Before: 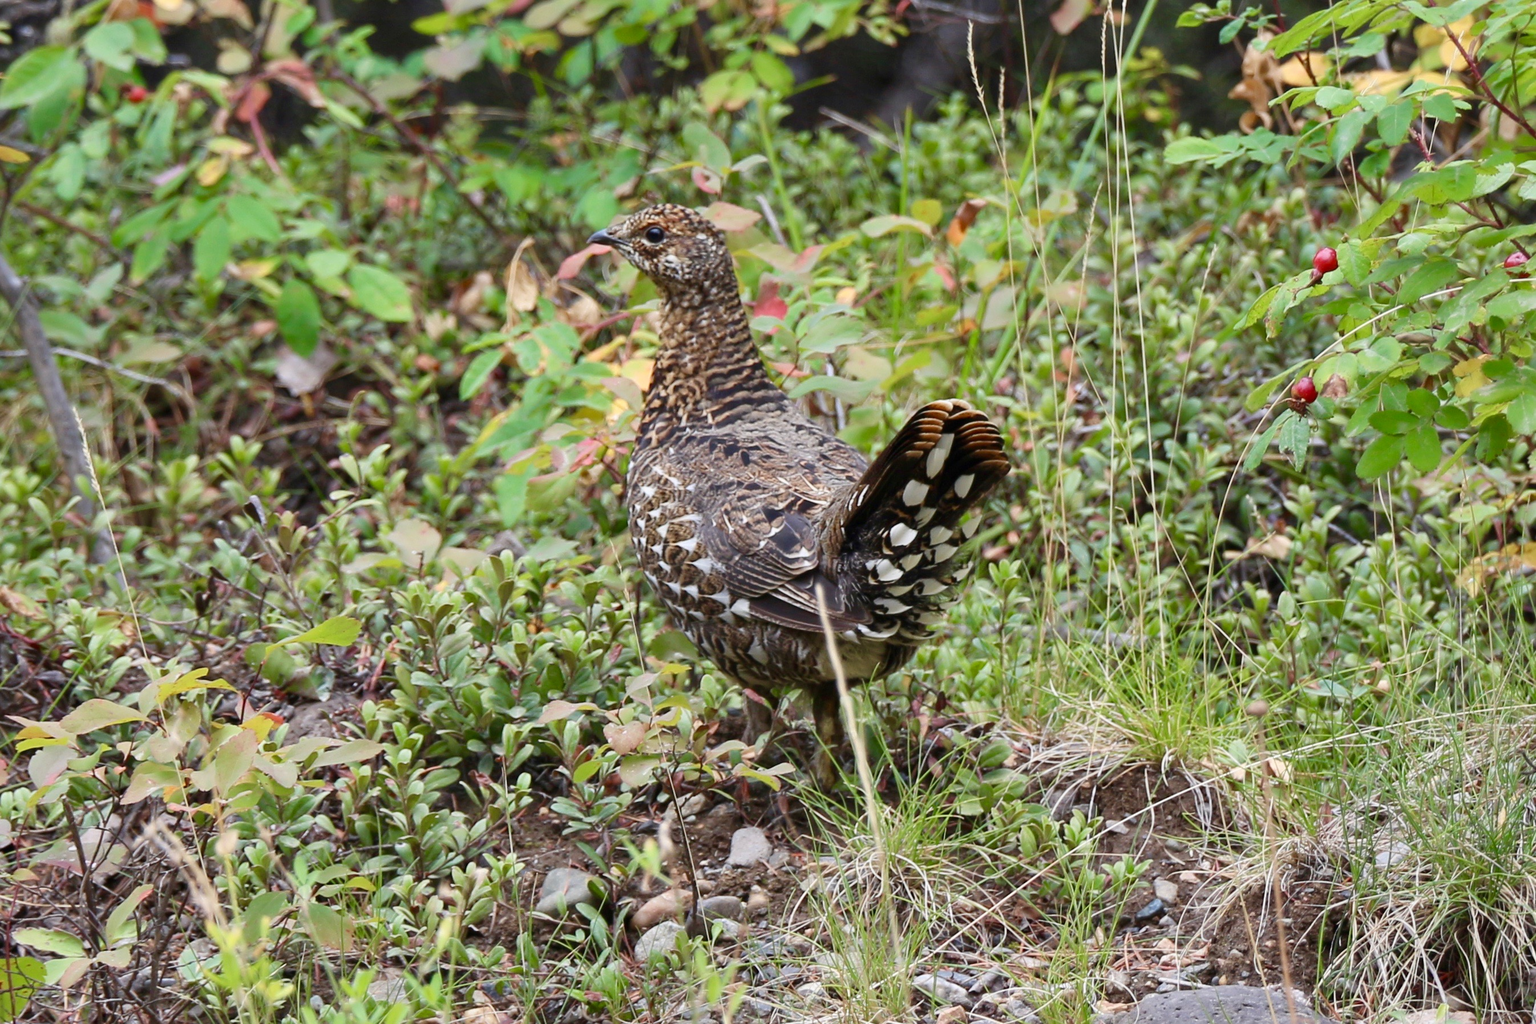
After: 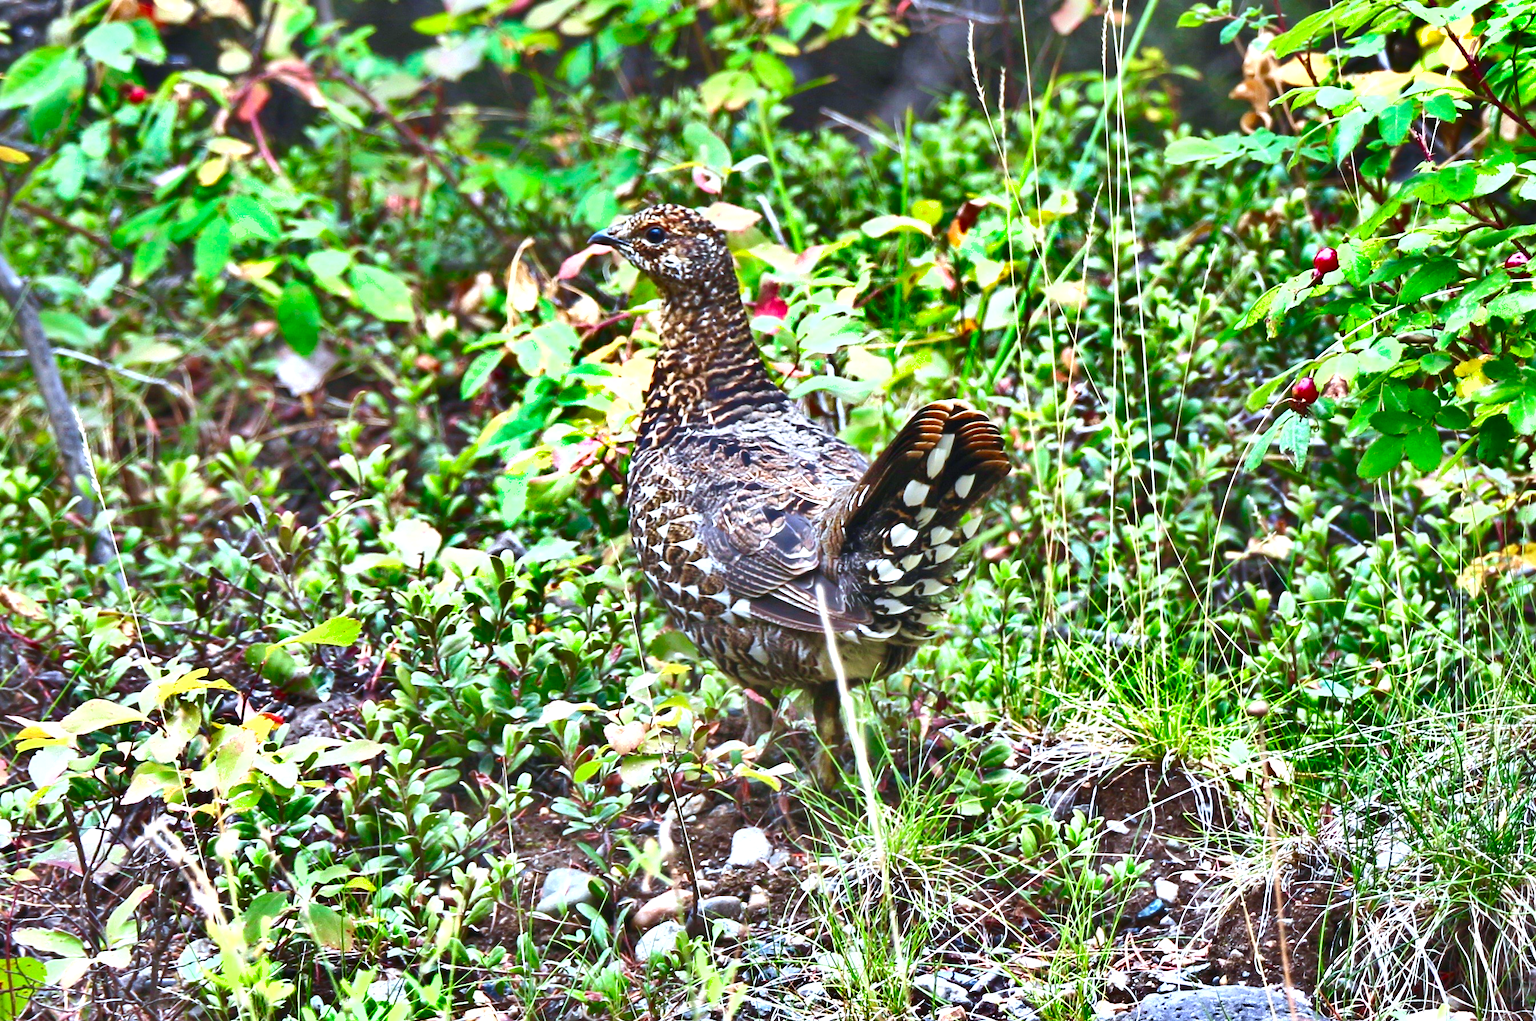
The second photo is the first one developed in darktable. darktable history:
shadows and highlights: shadows 24.5, highlights -78.15, soften with gaussian
color correction: saturation 1.32
crop: top 0.05%, bottom 0.098%
exposure: black level correction -0.002, exposure 1.115 EV, compensate highlight preservation false
color balance: on, module defaults
color calibration: illuminant custom, x 0.368, y 0.373, temperature 4330.32 K
